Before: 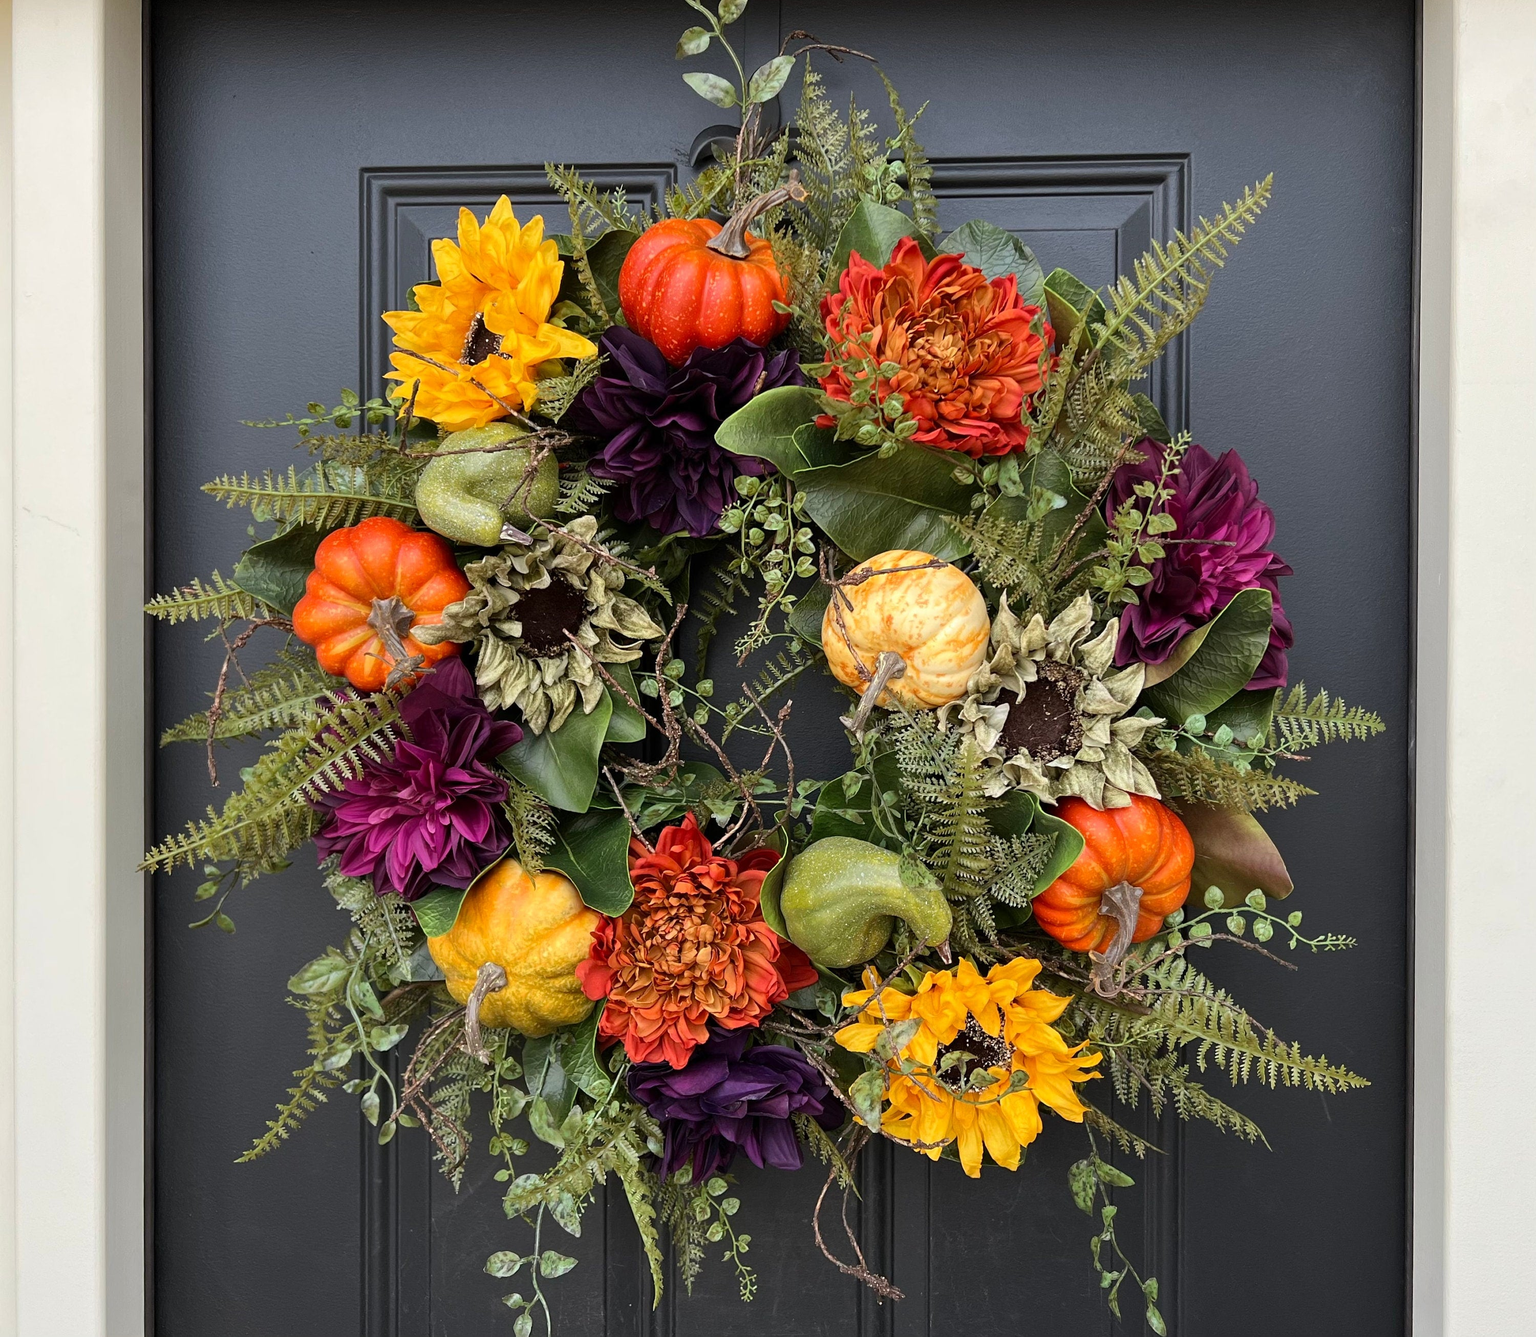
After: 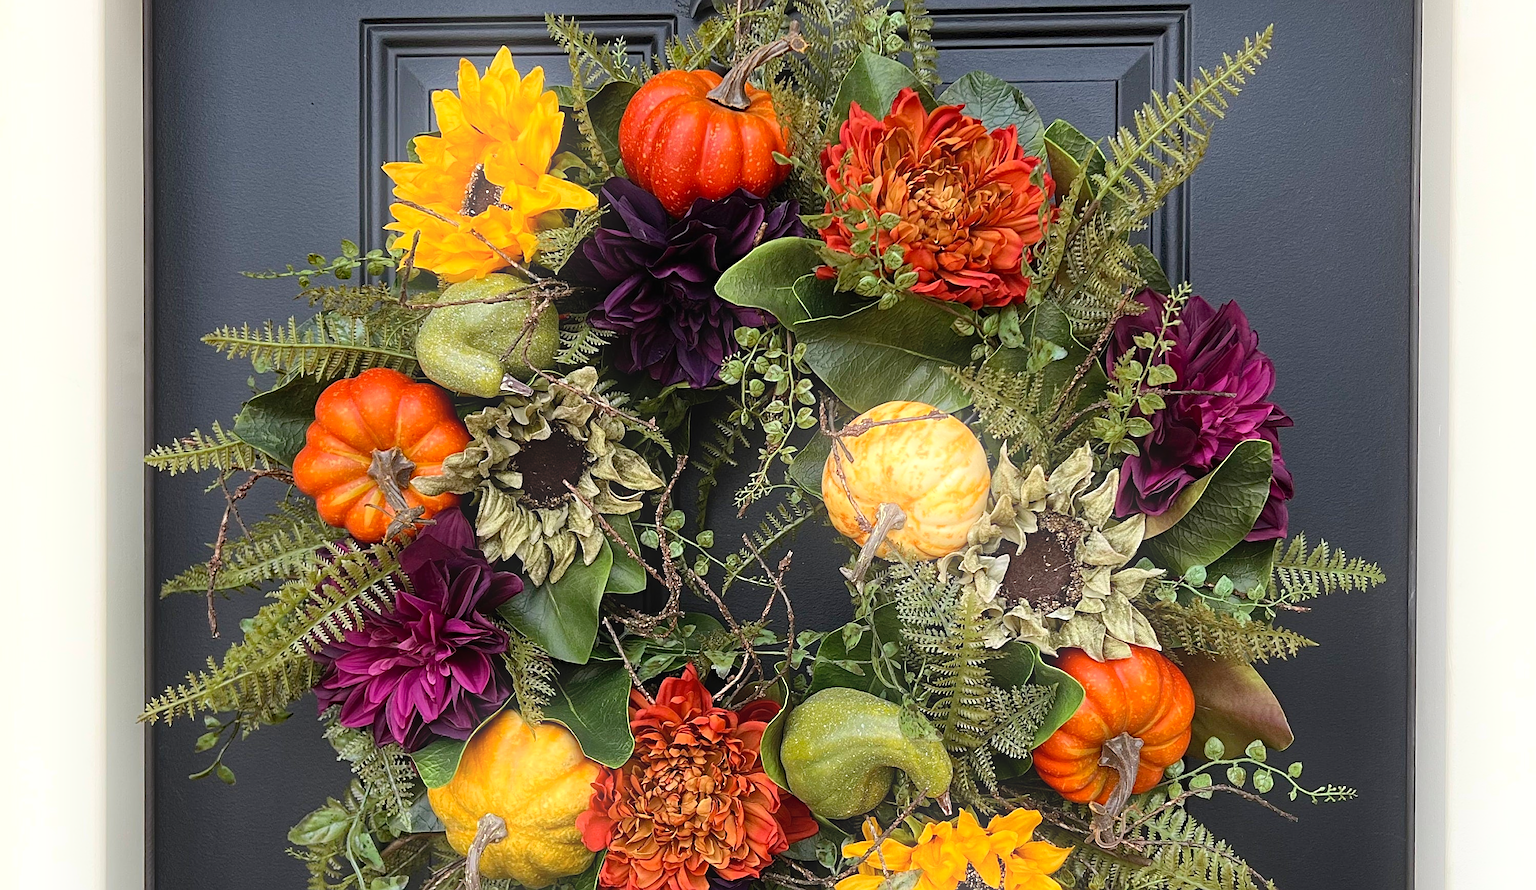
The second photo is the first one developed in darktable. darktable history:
bloom: on, module defaults
sharpen: on, module defaults
crop: top 11.166%, bottom 22.168%
haze removal: strength 0.29, distance 0.25, compatibility mode true, adaptive false
